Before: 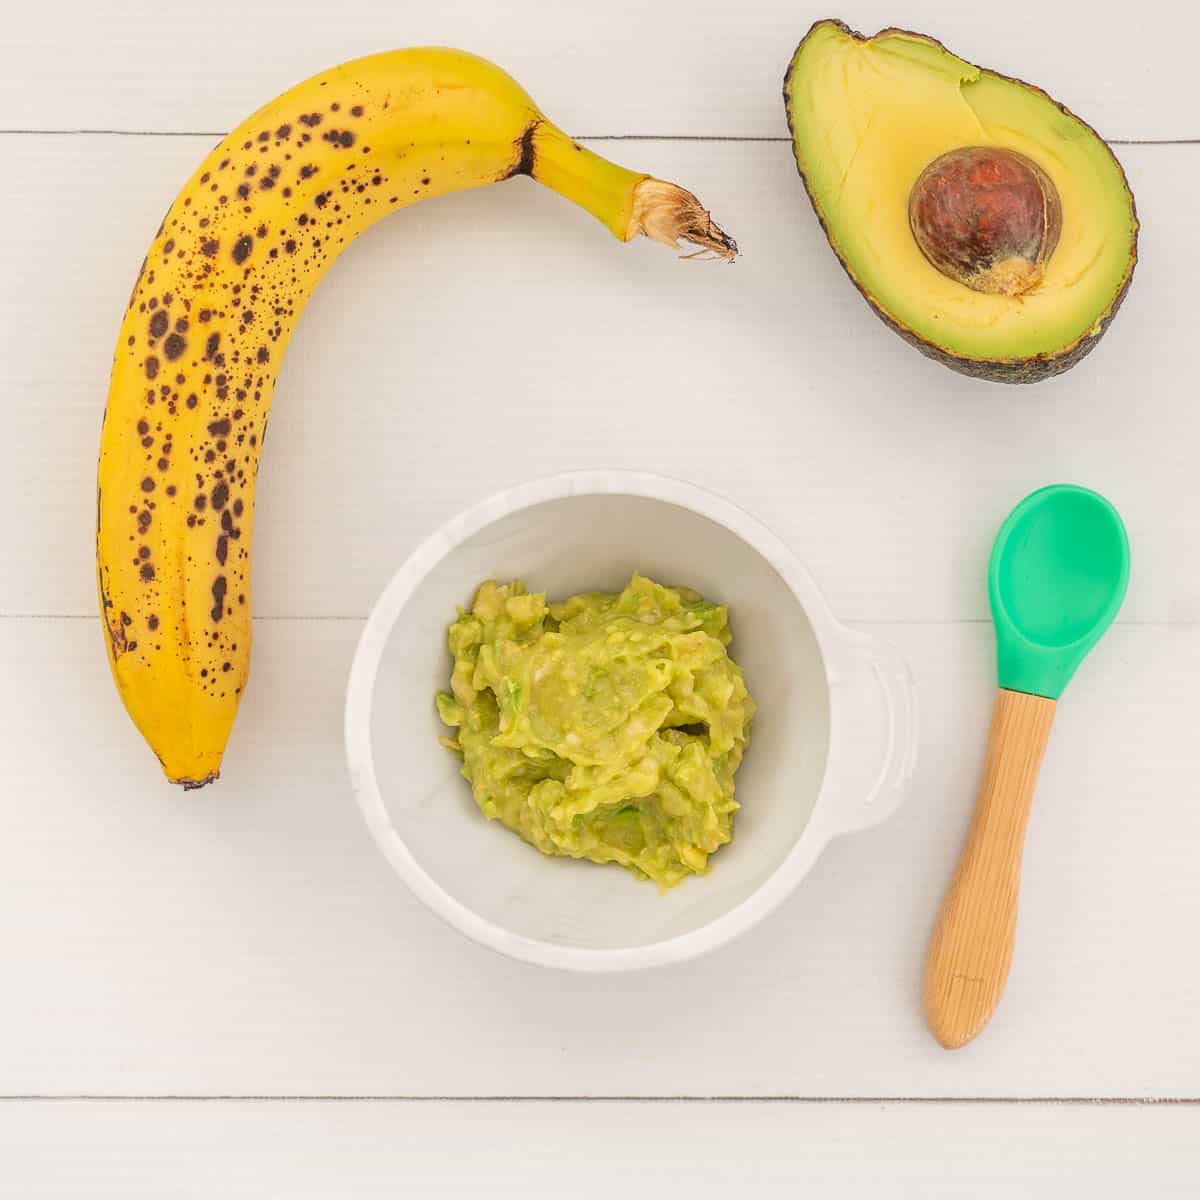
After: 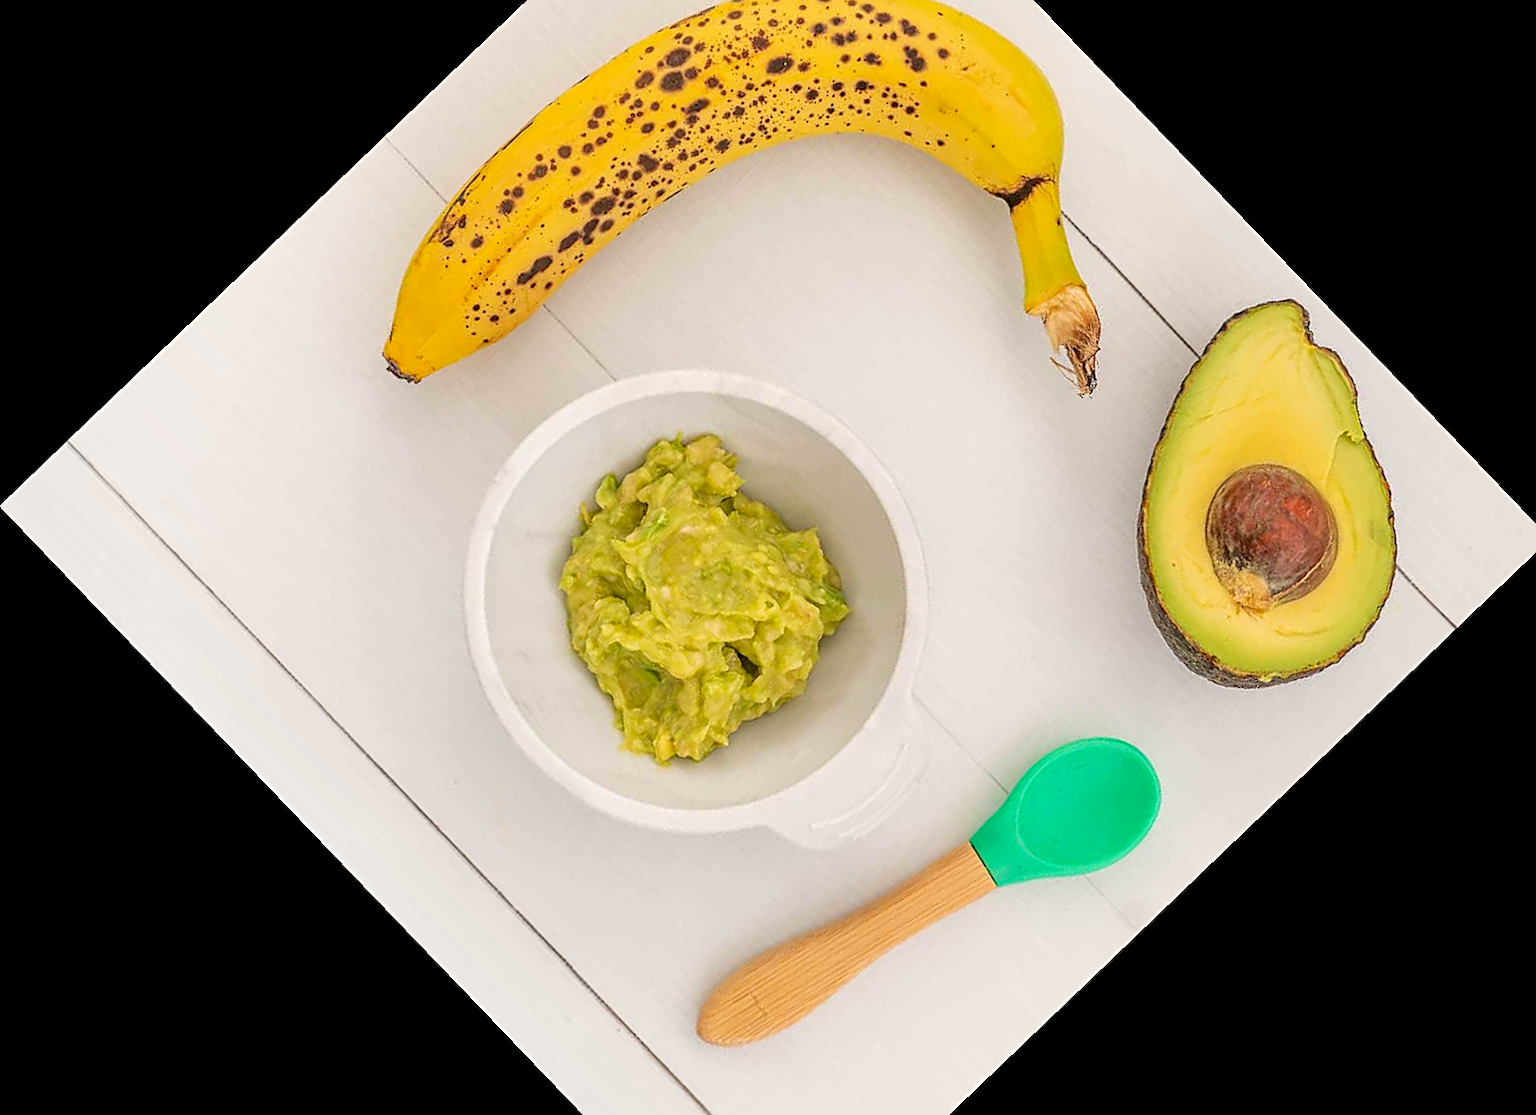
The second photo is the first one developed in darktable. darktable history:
crop and rotate: angle -46.2°, top 16.291%, right 0.823%, bottom 11.635%
exposure: compensate highlight preservation false
sharpen: on, module defaults
haze removal: compatibility mode true, adaptive false
